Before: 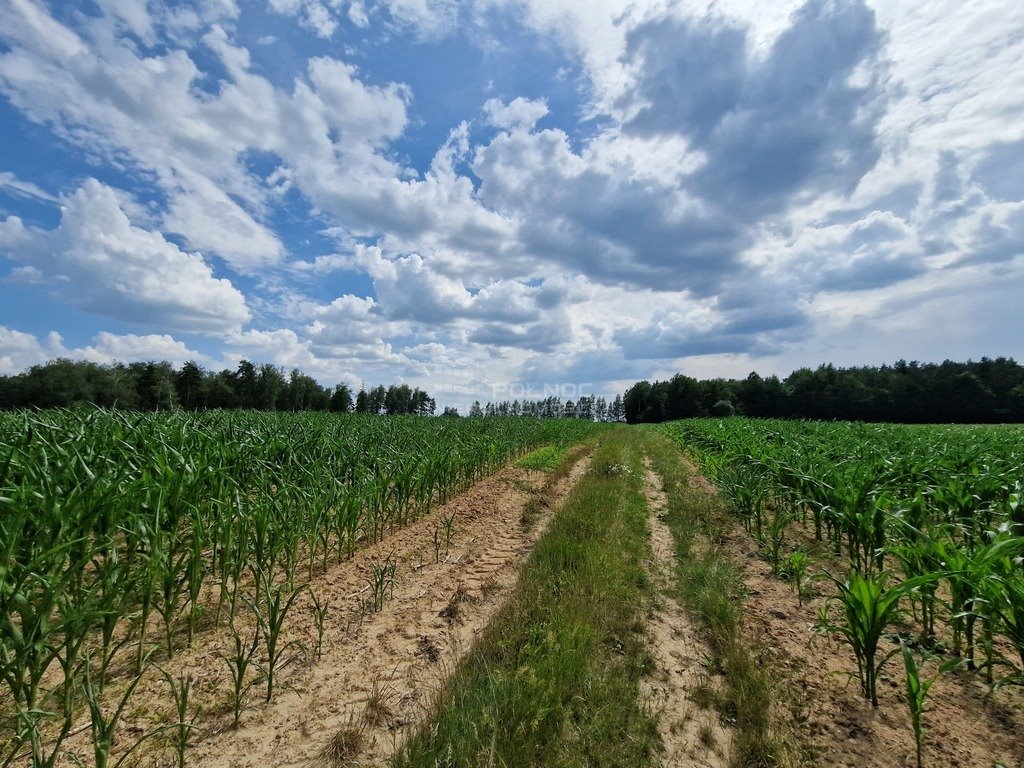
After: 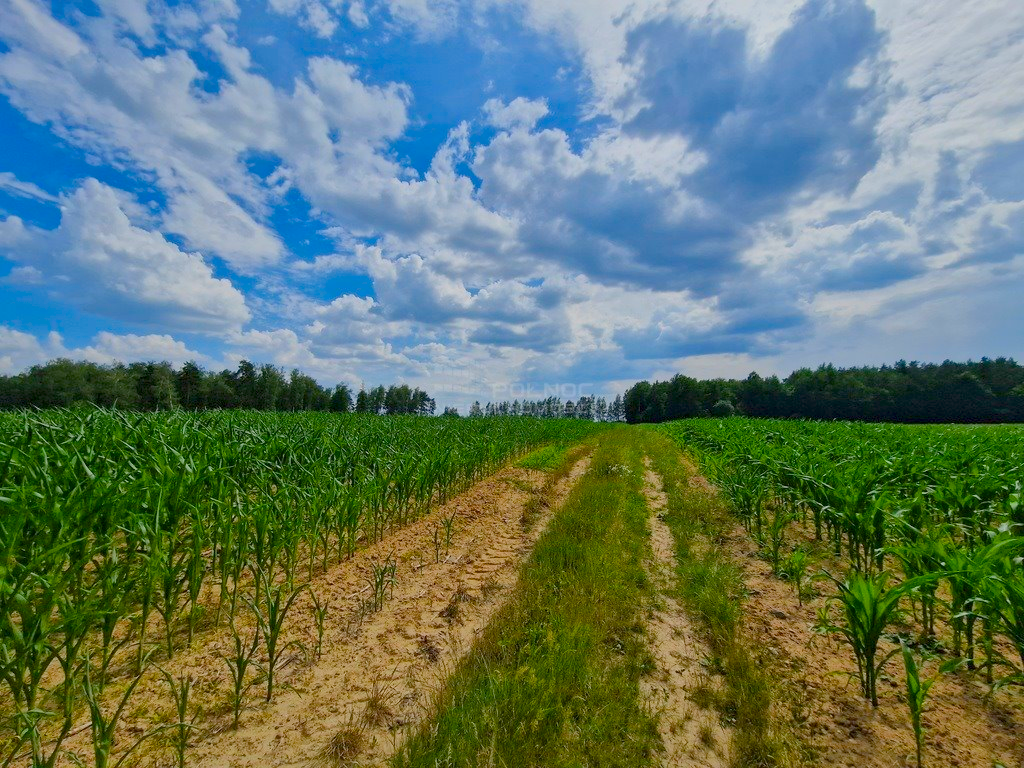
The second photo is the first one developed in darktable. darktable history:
local contrast: mode bilateral grid, contrast 20, coarseness 51, detail 132%, midtone range 0.2
color balance rgb: linear chroma grading › global chroma 15.464%, perceptual saturation grading › global saturation 39.726%, contrast -29.618%
